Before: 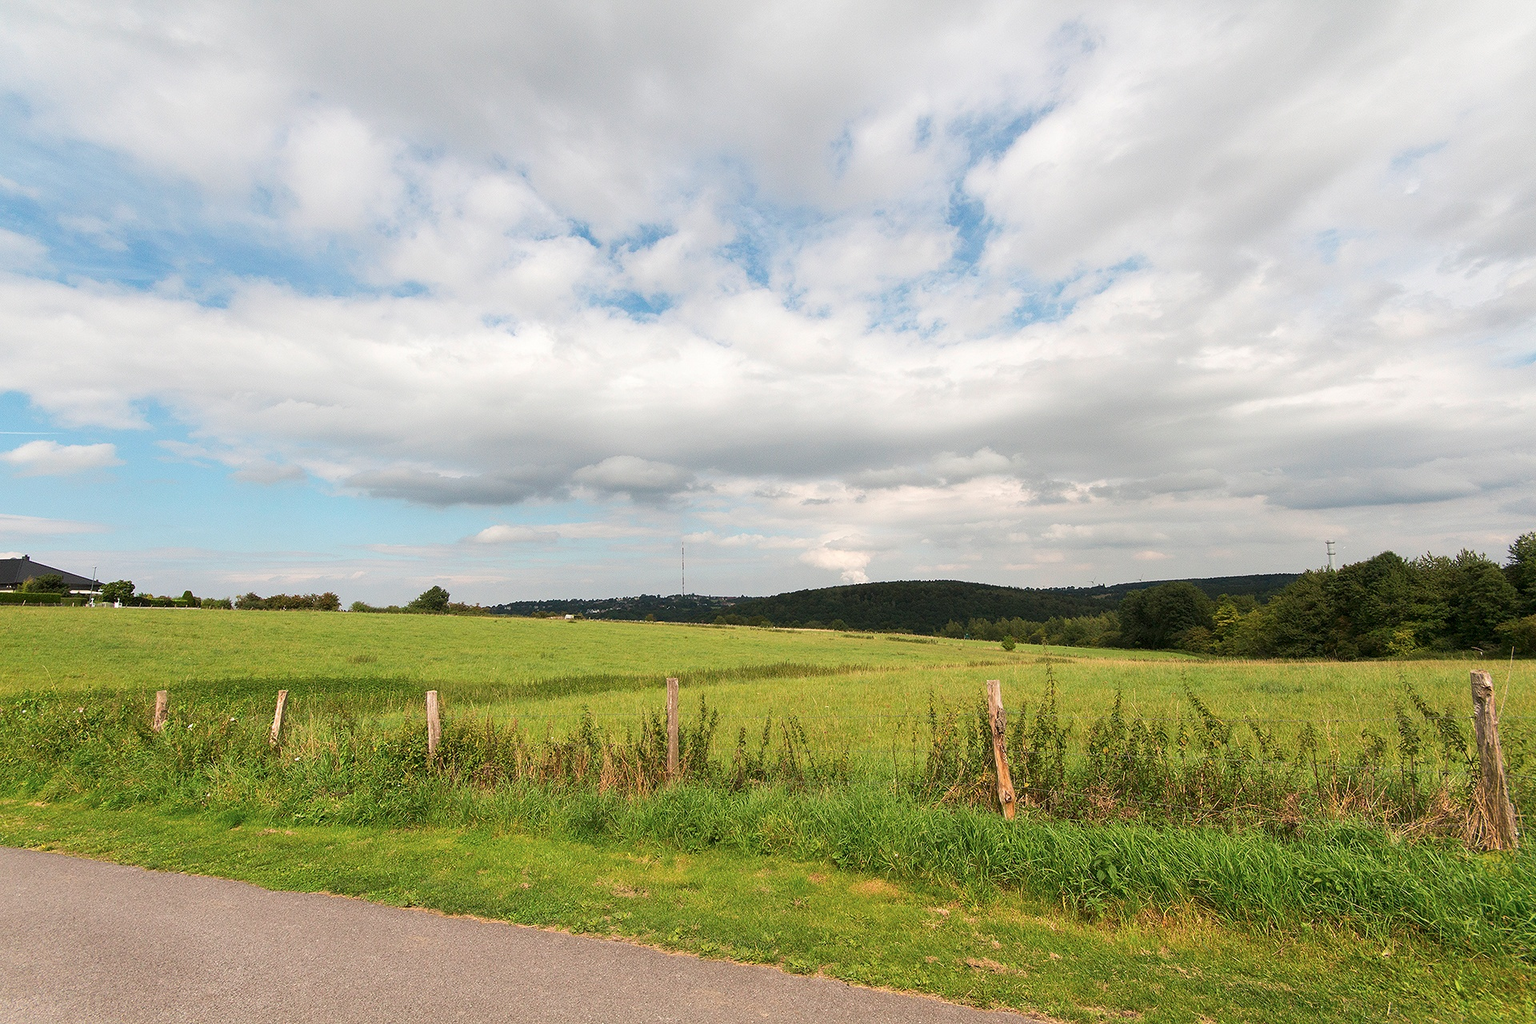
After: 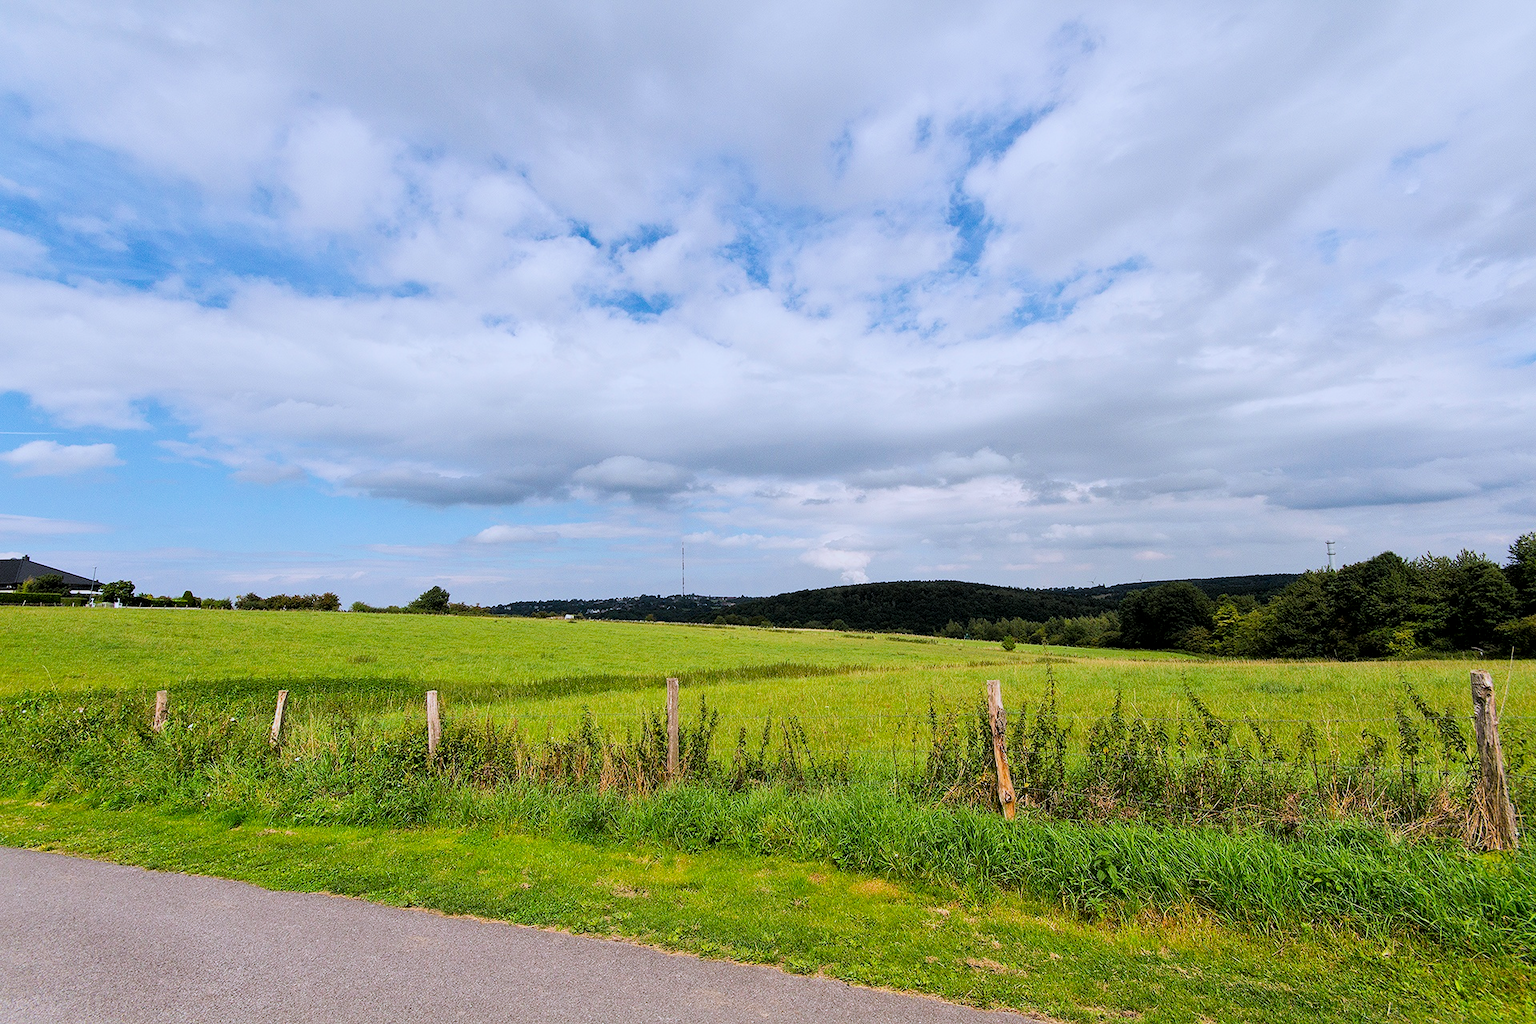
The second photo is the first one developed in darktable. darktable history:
filmic rgb: black relative exposure -7.75 EV, white relative exposure 4.4 EV, threshold 3 EV, target black luminance 0%, hardness 3.76, latitude 50.51%, contrast 1.074, highlights saturation mix 10%, shadows ↔ highlights balance -0.22%, color science v4 (2020), enable highlight reconstruction true
white balance: red 0.948, green 1.02, blue 1.176
local contrast: mode bilateral grid, contrast 30, coarseness 25, midtone range 0.2
